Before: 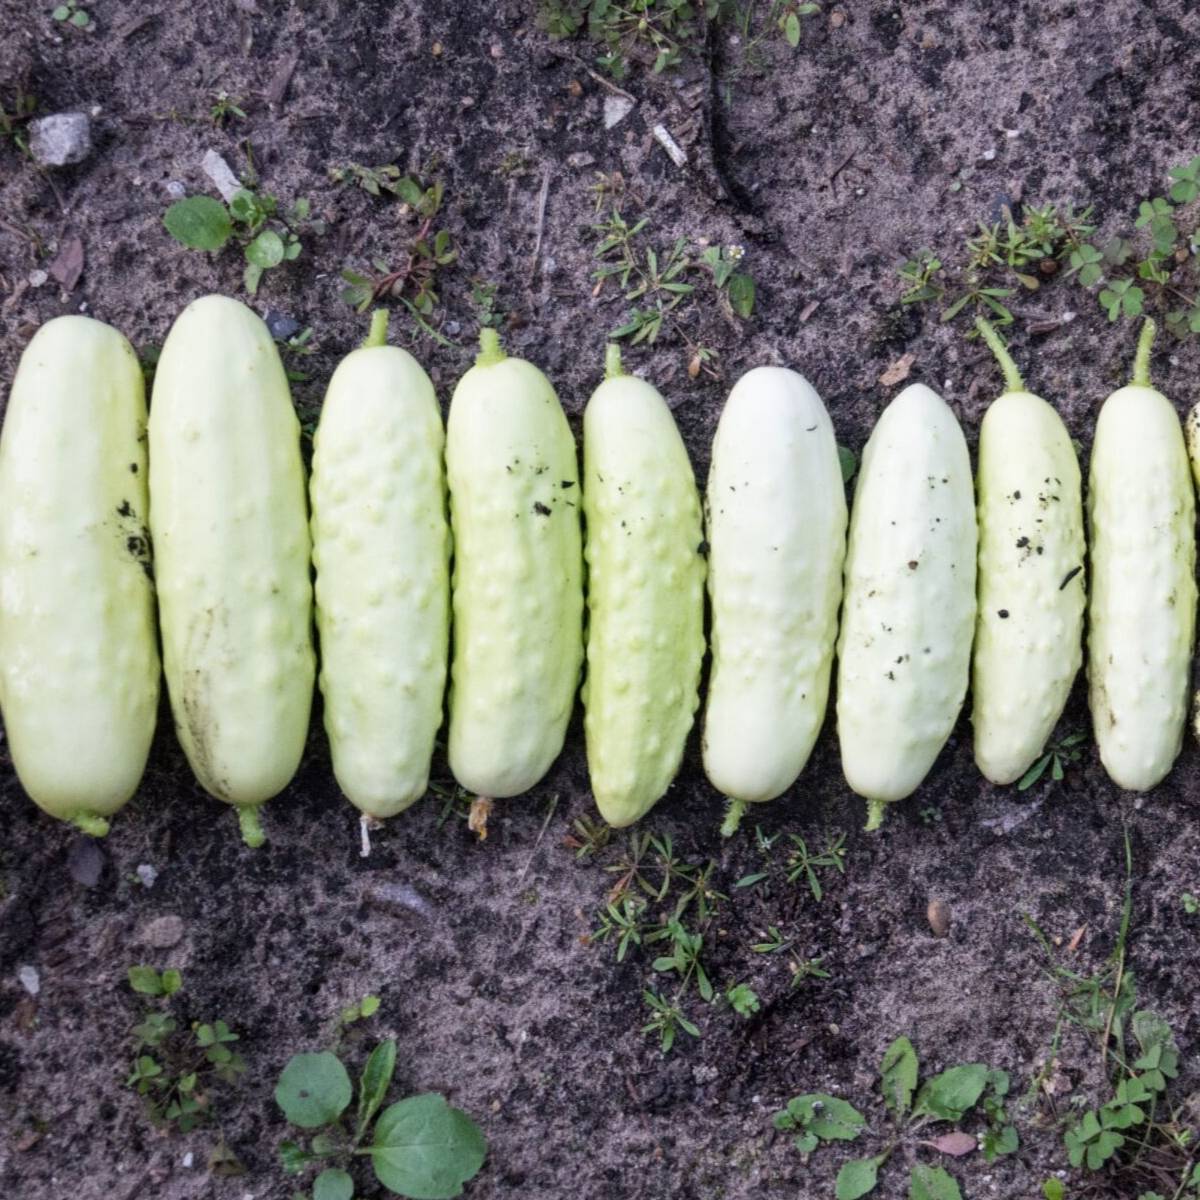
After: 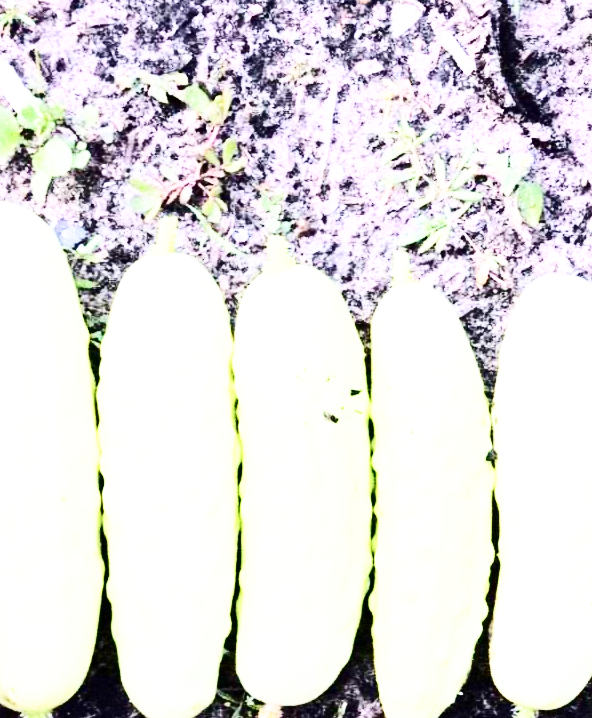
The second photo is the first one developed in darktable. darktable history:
crop: left 17.715%, top 7.697%, right 32.897%, bottom 32.391%
exposure: black level correction 0.001, exposure 1.399 EV, compensate highlight preservation false
base curve: curves: ch0 [(0, 0) (0.018, 0.026) (0.143, 0.37) (0.33, 0.731) (0.458, 0.853) (0.735, 0.965) (0.905, 0.986) (1, 1)], preserve colors none
contrast brightness saturation: contrast 0.5, saturation -0.092
